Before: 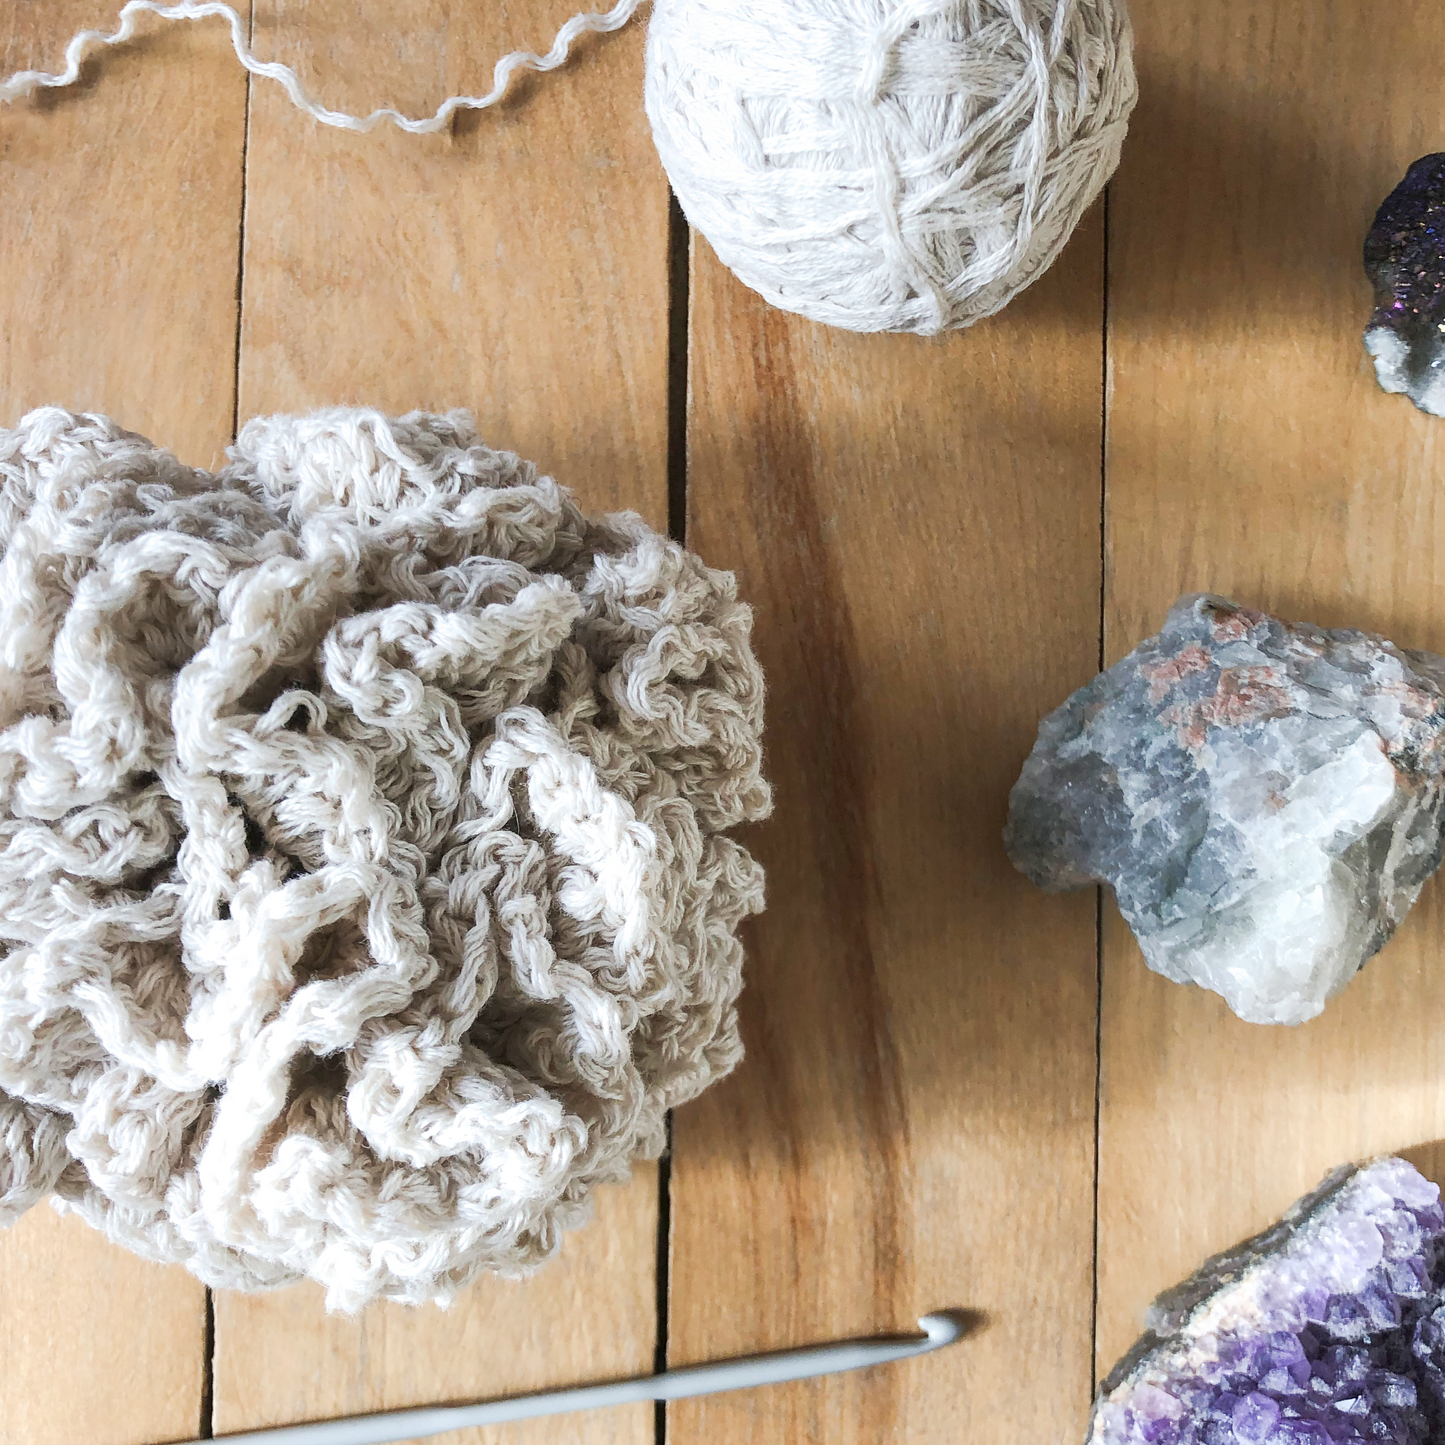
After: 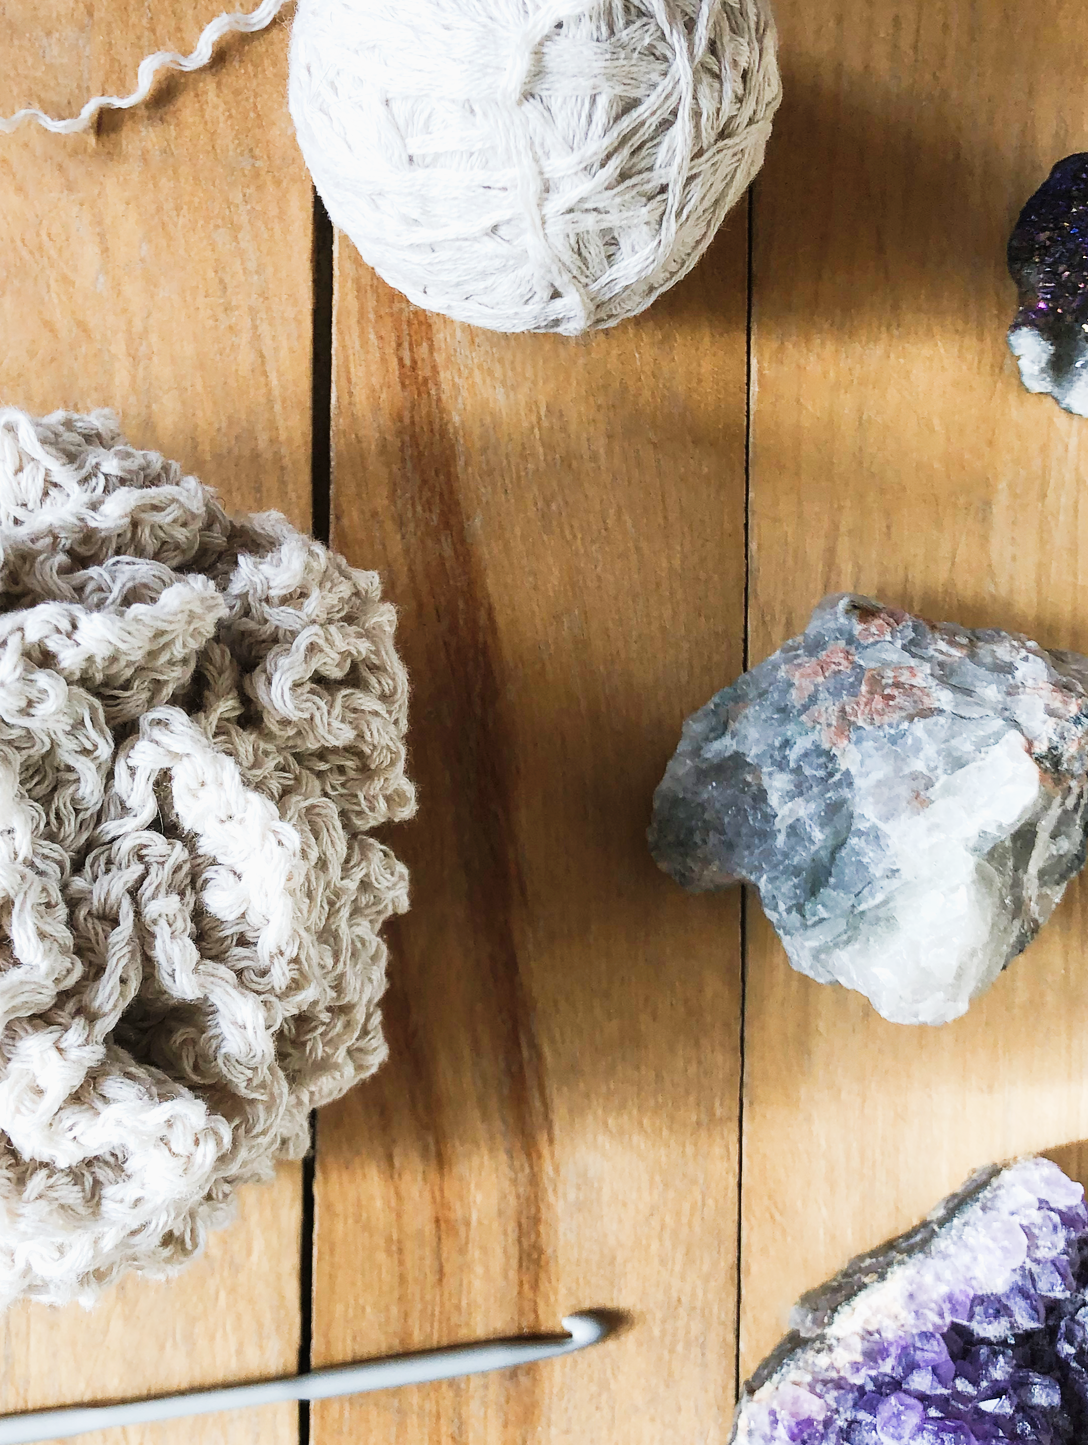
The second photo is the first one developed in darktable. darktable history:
crop and rotate: left 24.648%
tone curve: curves: ch0 [(0, 0.011) (0.053, 0.026) (0.174, 0.115) (0.416, 0.417) (0.697, 0.758) (0.852, 0.902) (0.991, 0.981)]; ch1 [(0, 0) (0.264, 0.22) (0.407, 0.373) (0.463, 0.457) (0.492, 0.5) (0.512, 0.511) (0.54, 0.543) (0.585, 0.617) (0.659, 0.686) (0.78, 0.8) (1, 1)]; ch2 [(0, 0) (0.438, 0.449) (0.473, 0.469) (0.503, 0.5) (0.523, 0.534) (0.562, 0.591) (0.612, 0.627) (0.701, 0.707) (1, 1)], preserve colors none
